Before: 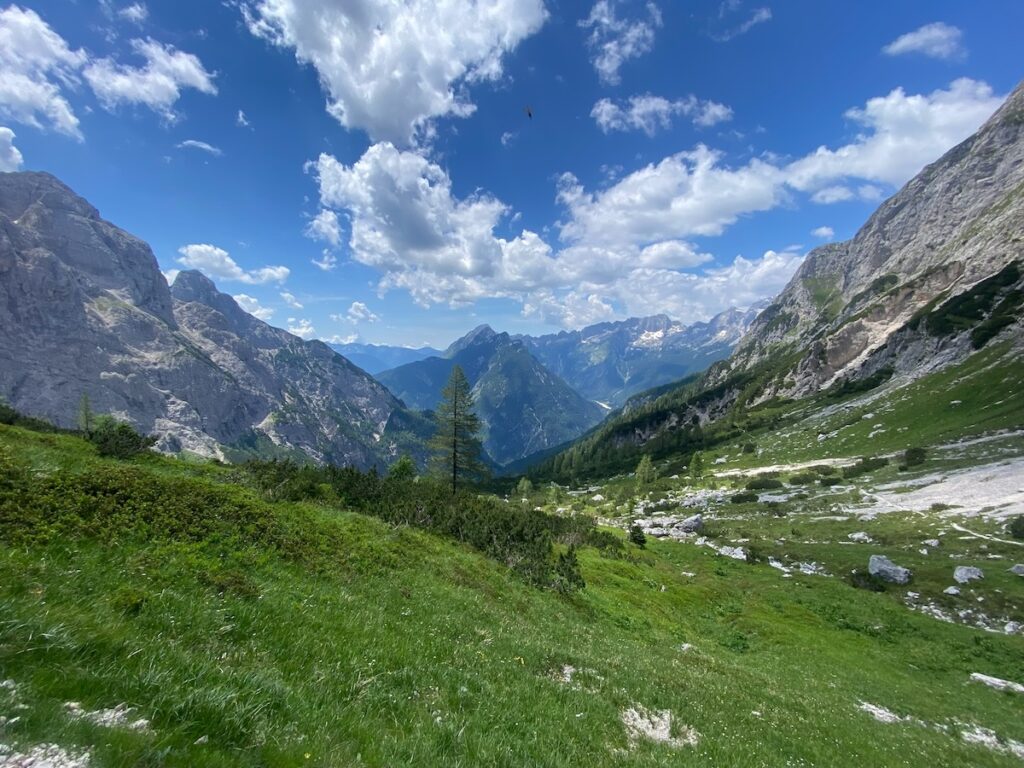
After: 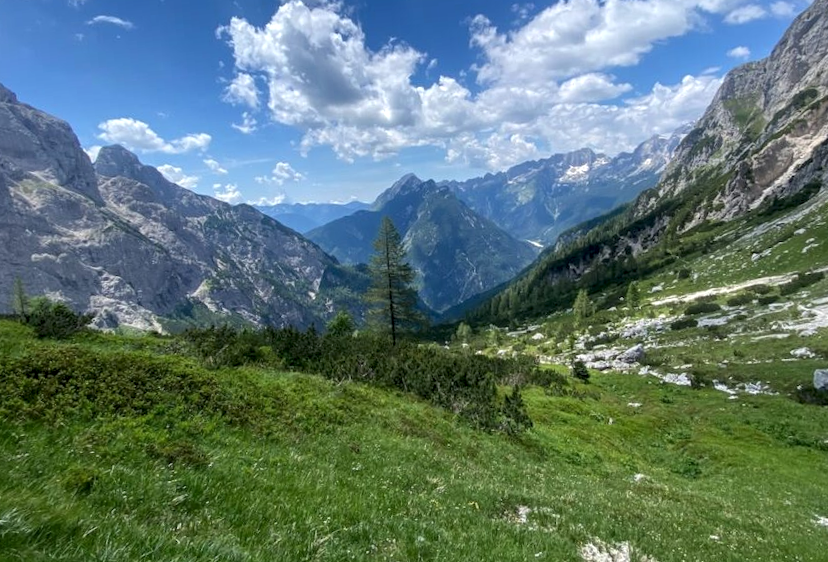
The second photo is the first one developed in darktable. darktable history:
rotate and perspective: rotation -5°, crop left 0.05, crop right 0.952, crop top 0.11, crop bottom 0.89
crop and rotate: left 4.842%, top 15.51%, right 10.668%
local contrast: detail 130%
